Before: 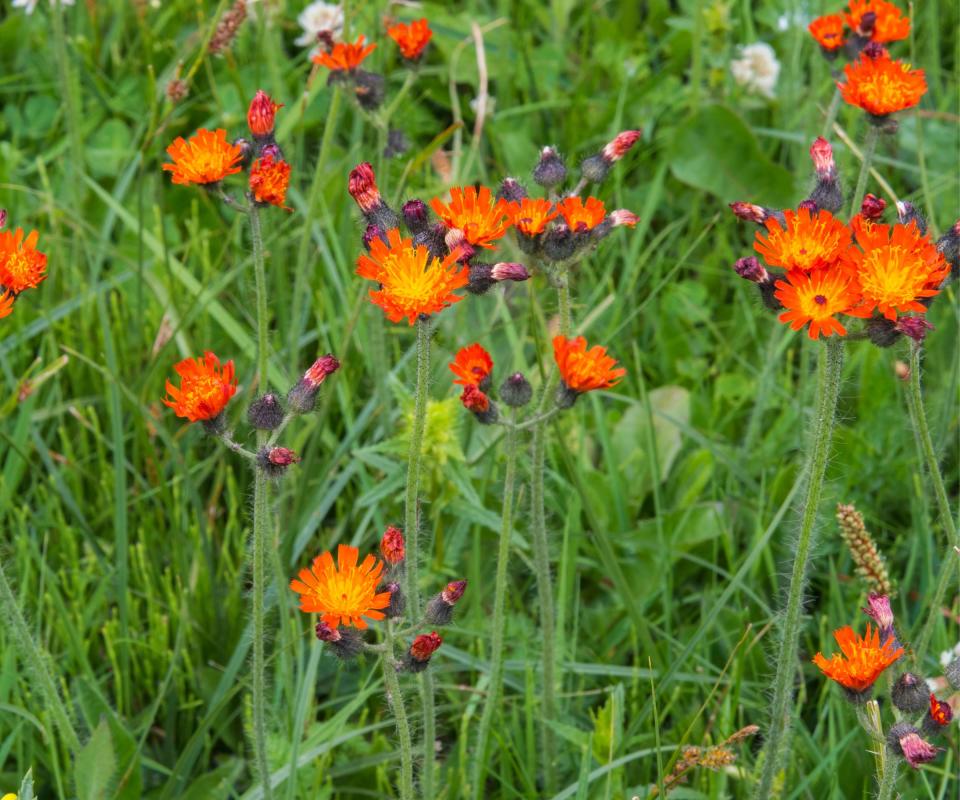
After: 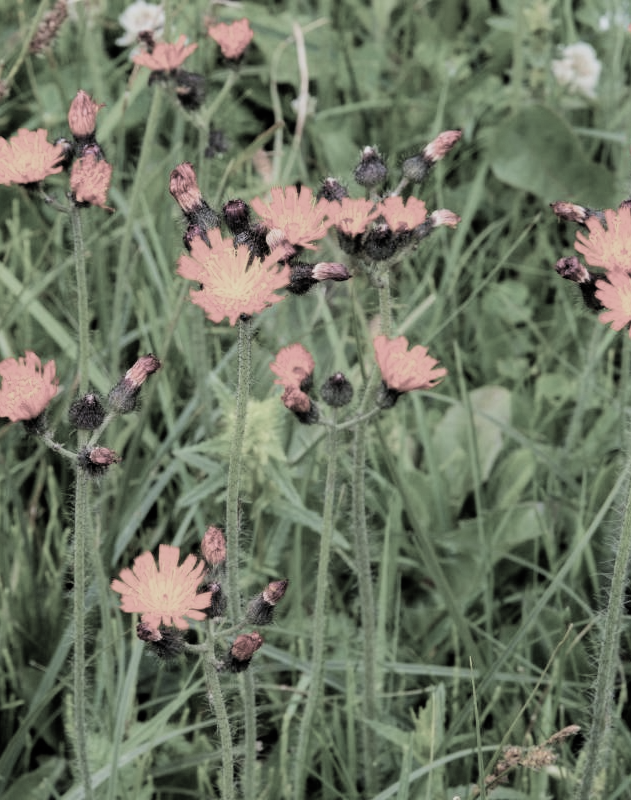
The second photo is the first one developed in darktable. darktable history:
filmic rgb: black relative exposure -5 EV, white relative exposure 3.96 EV, hardness 2.9, contrast 1.299, highlights saturation mix -30.59%, color science v4 (2020)
crop and rotate: left 18.724%, right 15.506%
